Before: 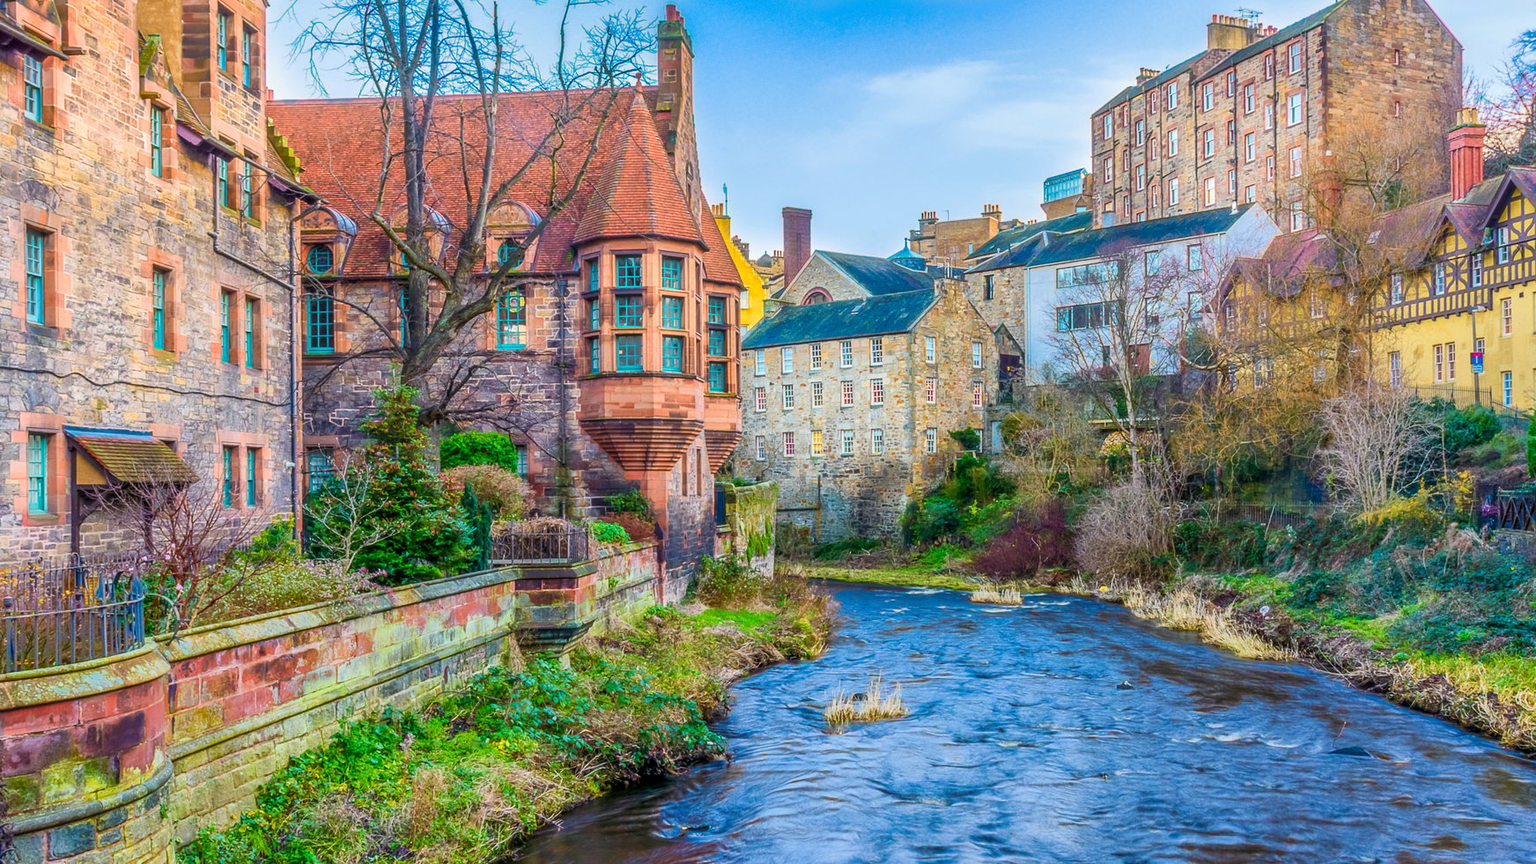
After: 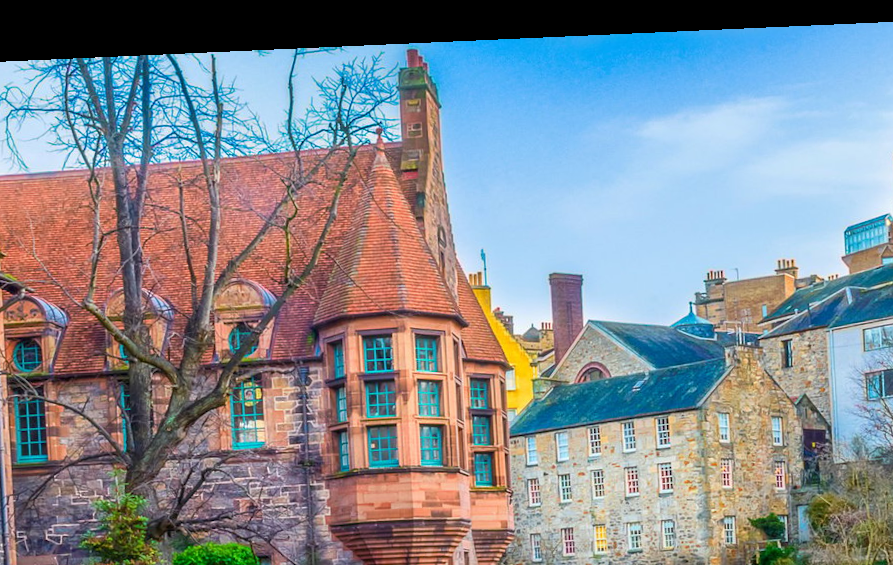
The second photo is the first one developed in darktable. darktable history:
rotate and perspective: rotation -2.56°, automatic cropping off
crop: left 19.556%, right 30.401%, bottom 46.458%
